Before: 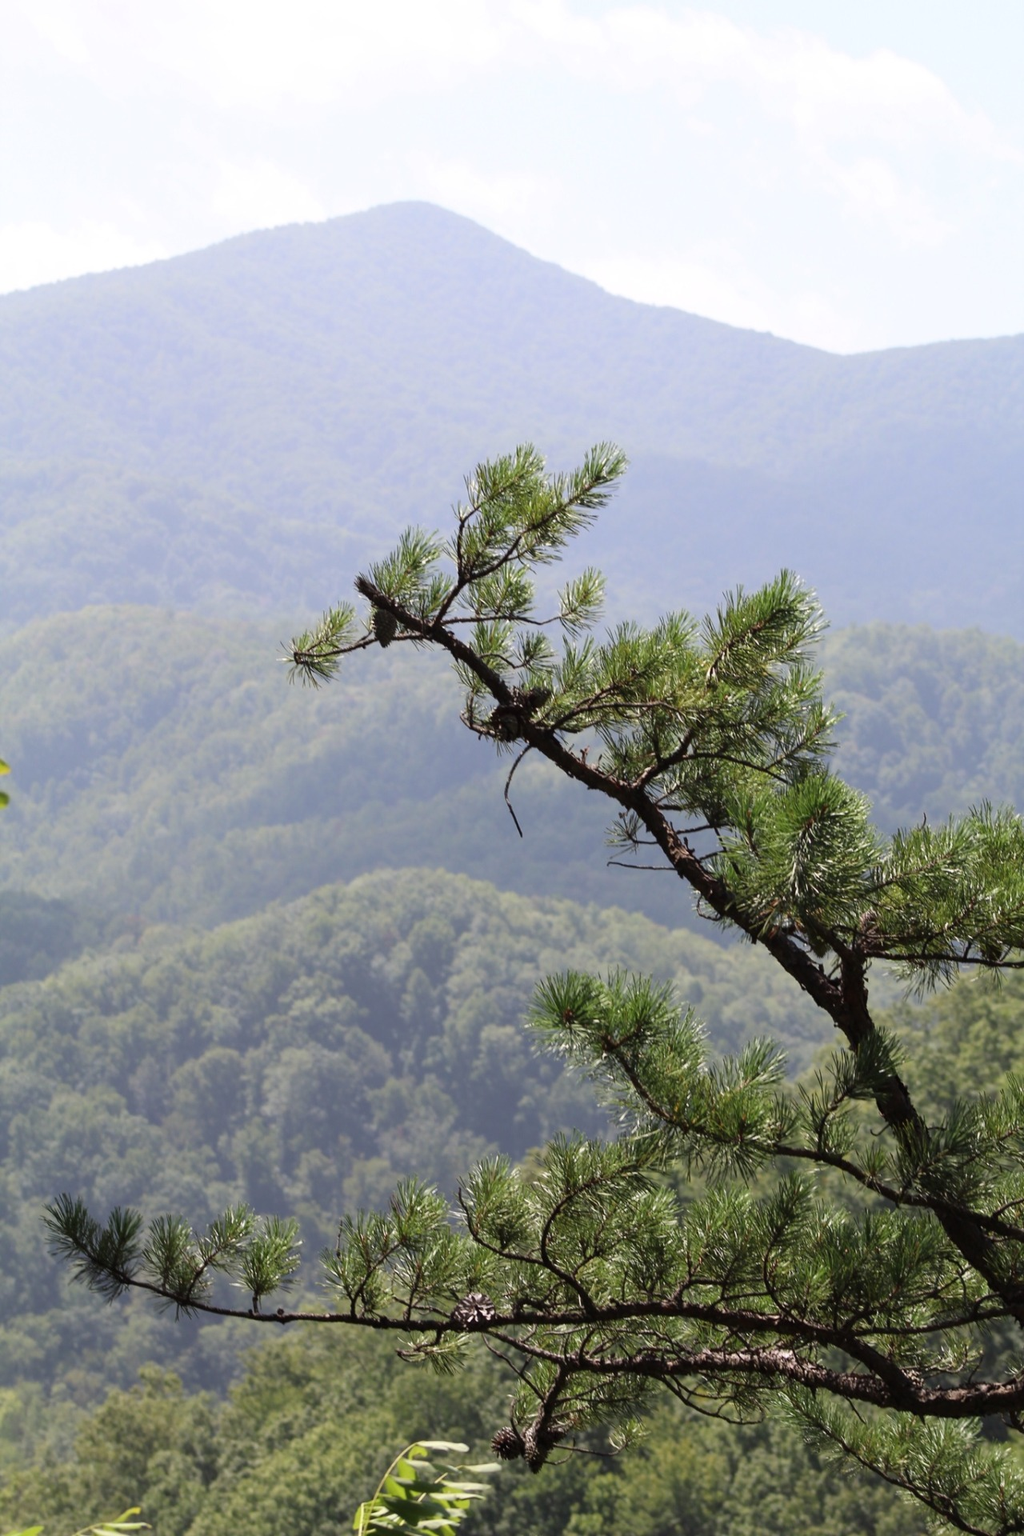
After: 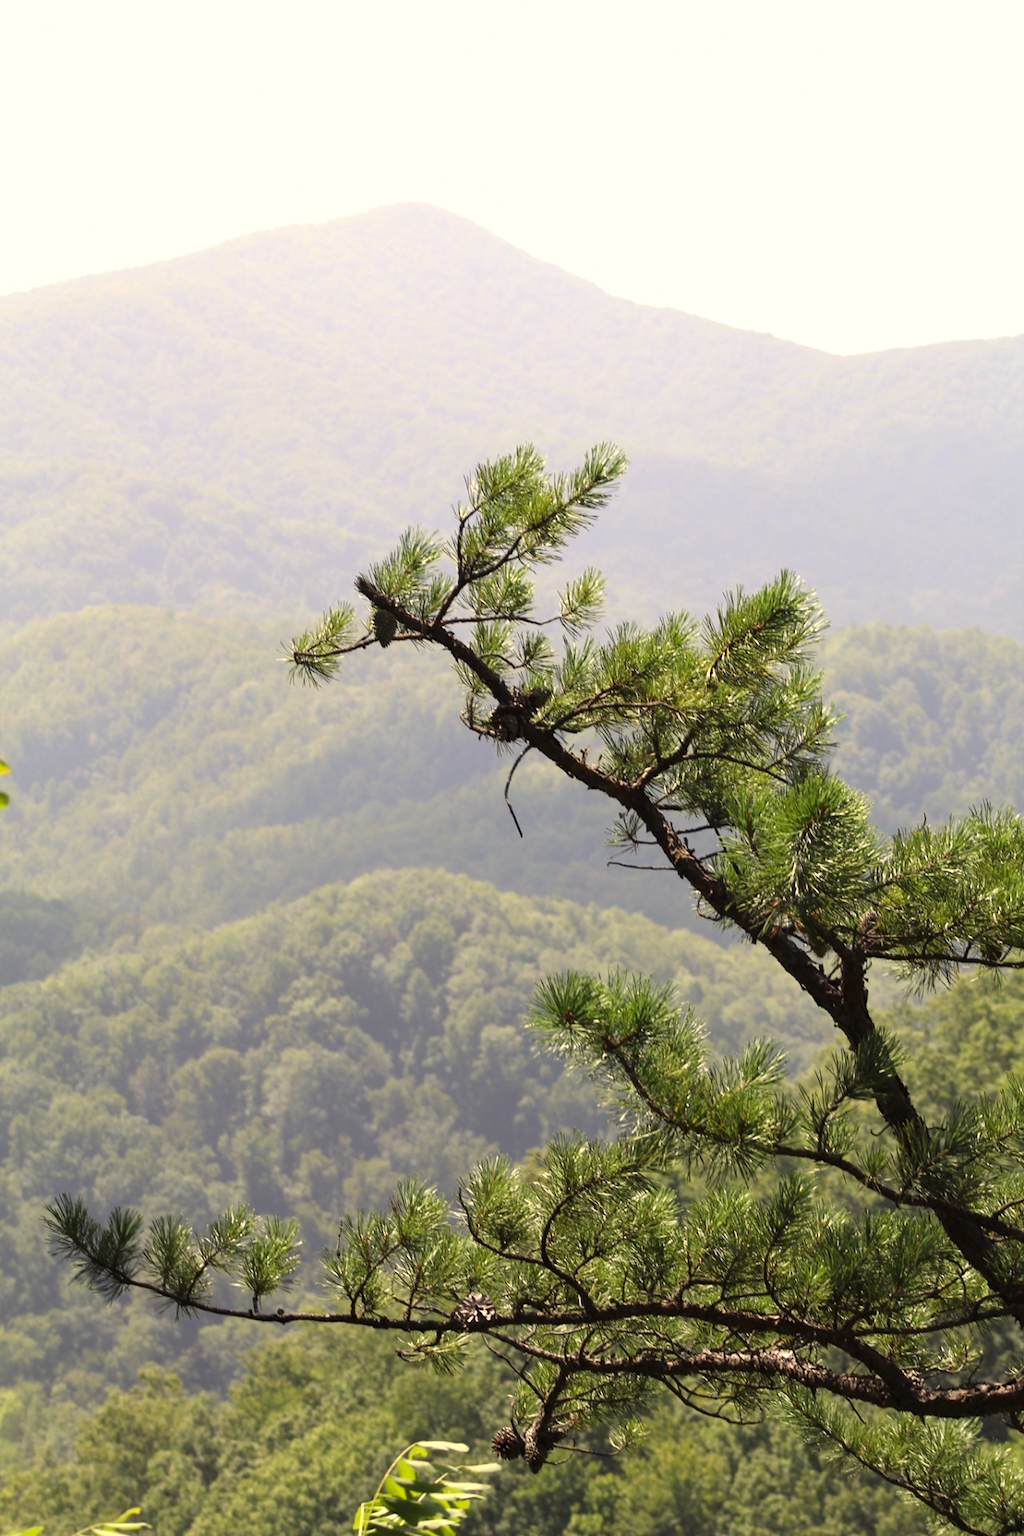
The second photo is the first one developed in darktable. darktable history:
color correction: highlights a* 1.46, highlights b* 17.86
exposure: exposure 0.344 EV, compensate exposure bias true, compensate highlight preservation false
levels: levels [0, 0.499, 1]
